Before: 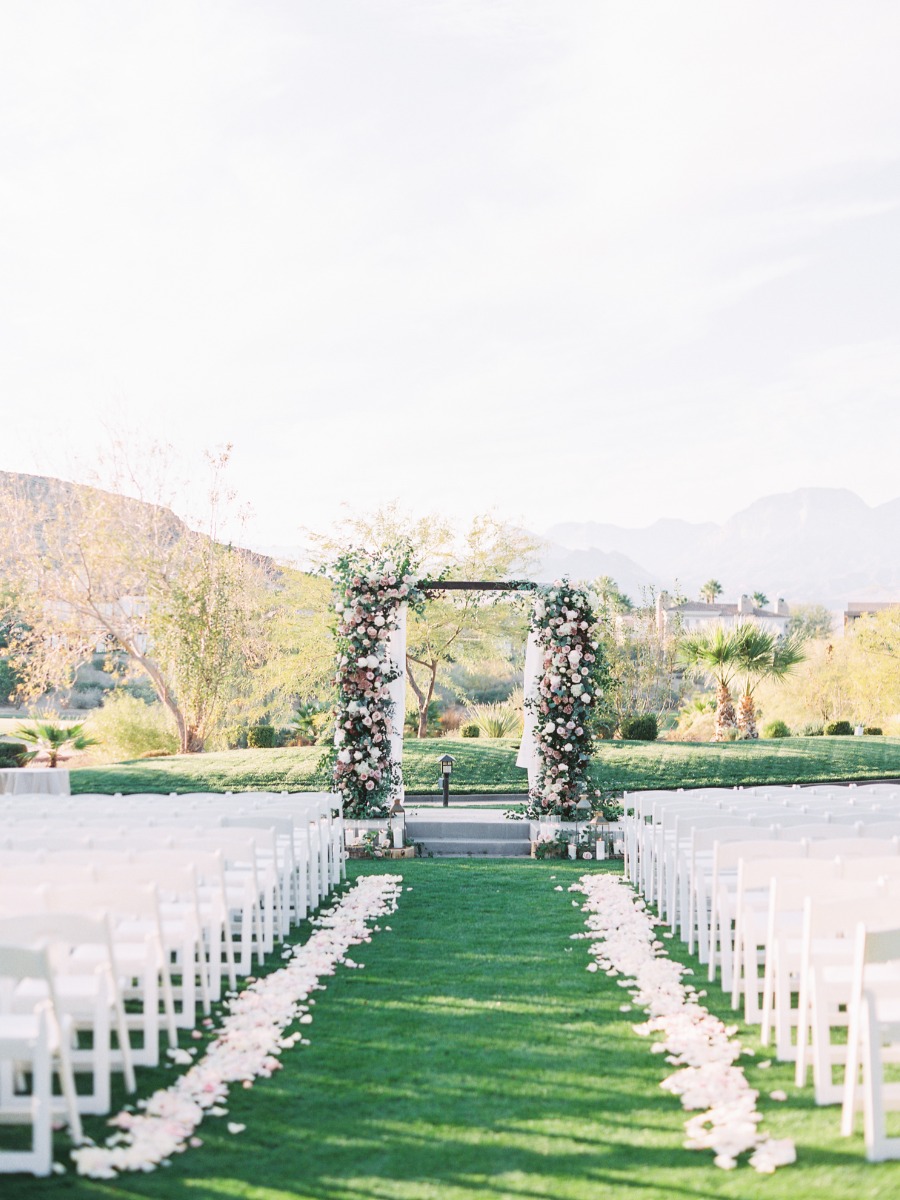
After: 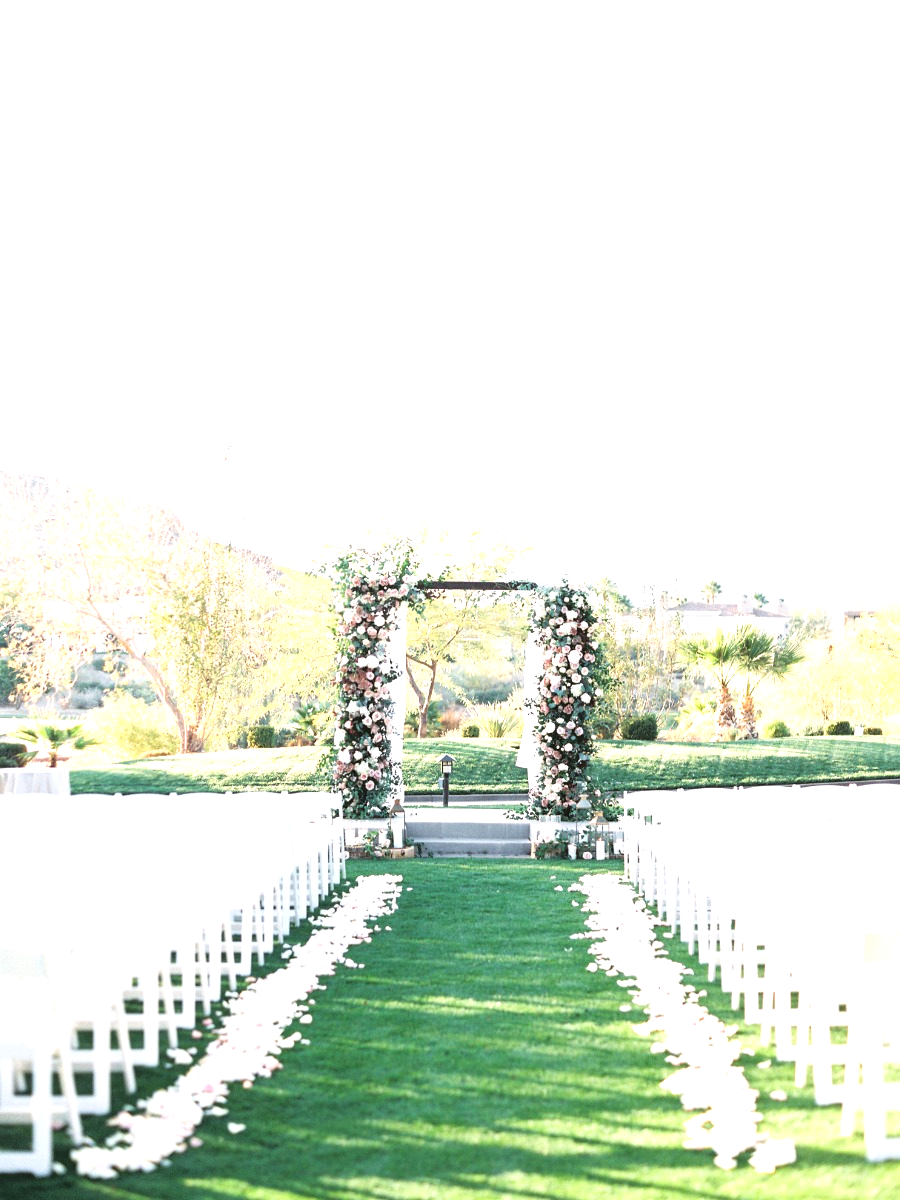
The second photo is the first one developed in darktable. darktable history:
tone equalizer: -8 EV -0.784 EV, -7 EV -0.74 EV, -6 EV -0.577 EV, -5 EV -0.389 EV, -3 EV 0.4 EV, -2 EV 0.6 EV, -1 EV 0.692 EV, +0 EV 0.757 EV
